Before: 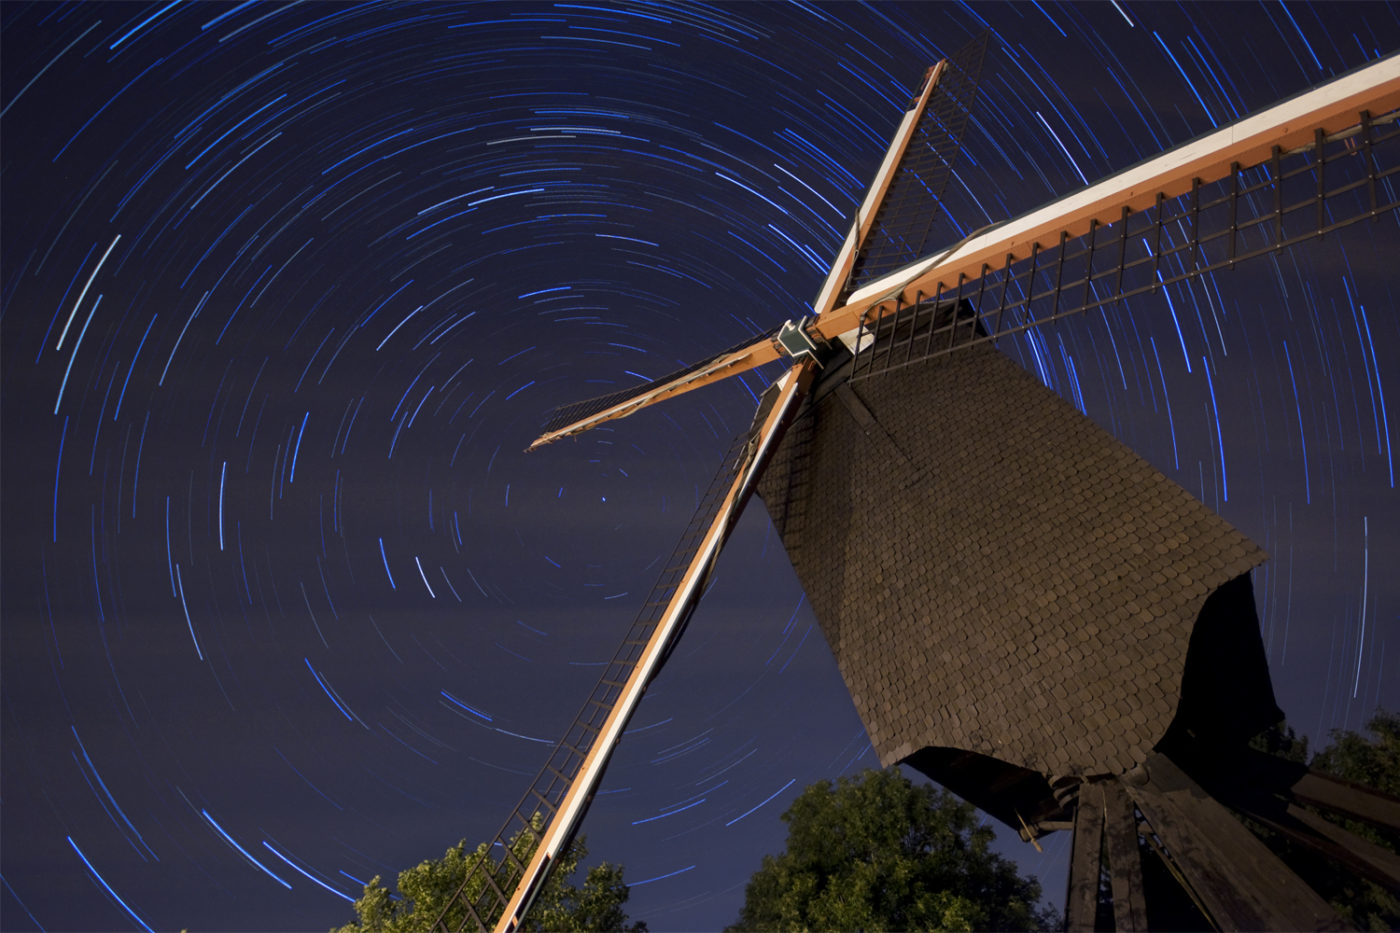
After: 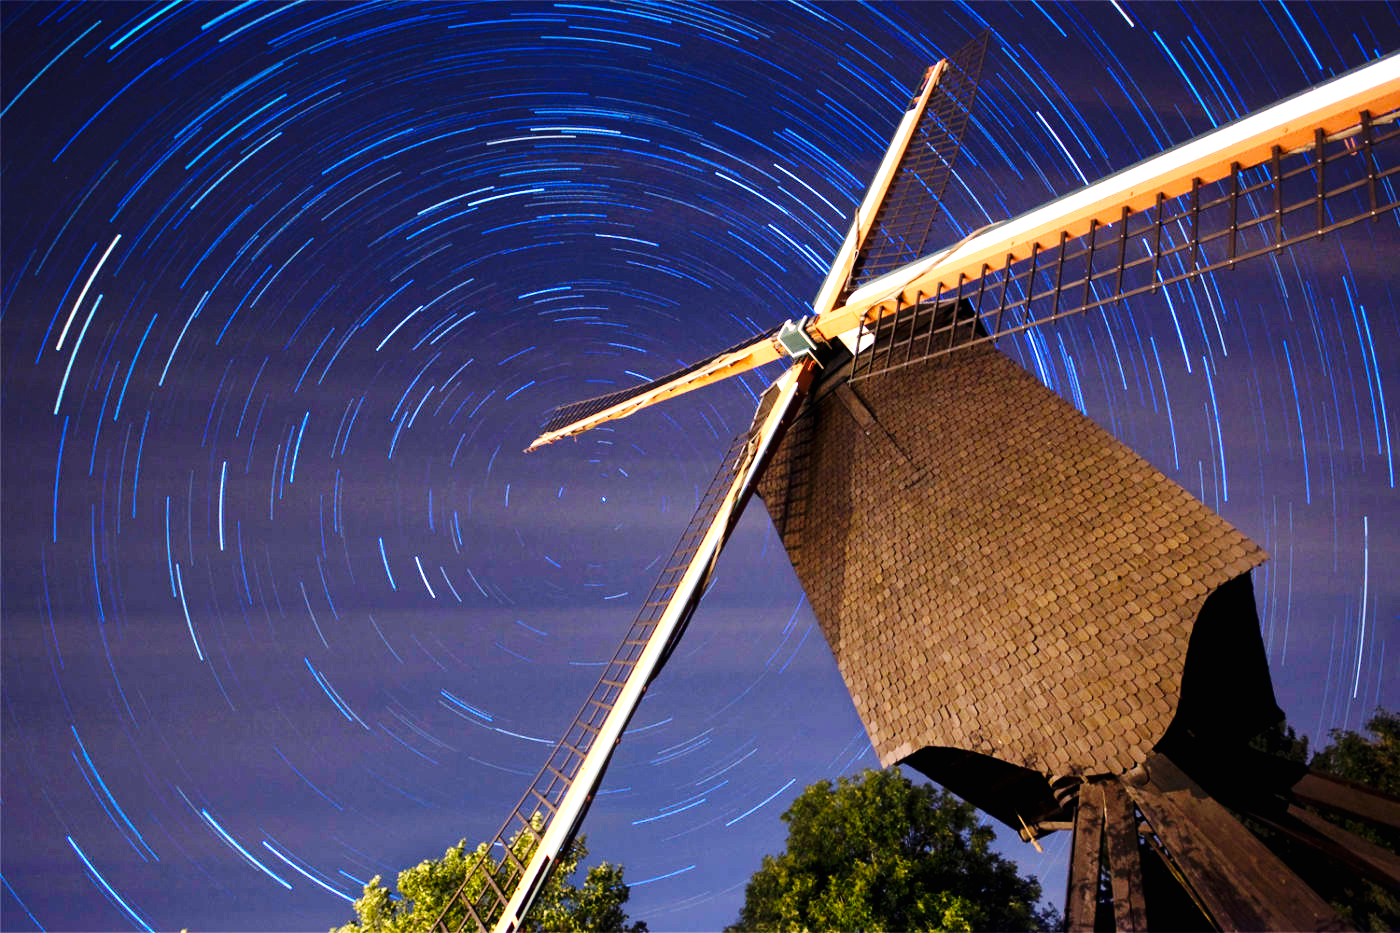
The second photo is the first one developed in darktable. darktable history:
base curve: curves: ch0 [(0, 0) (0.036, 0.025) (0.121, 0.166) (0.206, 0.329) (0.605, 0.79) (1, 1)], preserve colors none
exposure: black level correction 0, exposure 1.55 EV, compensate exposure bias true, compensate highlight preservation false
